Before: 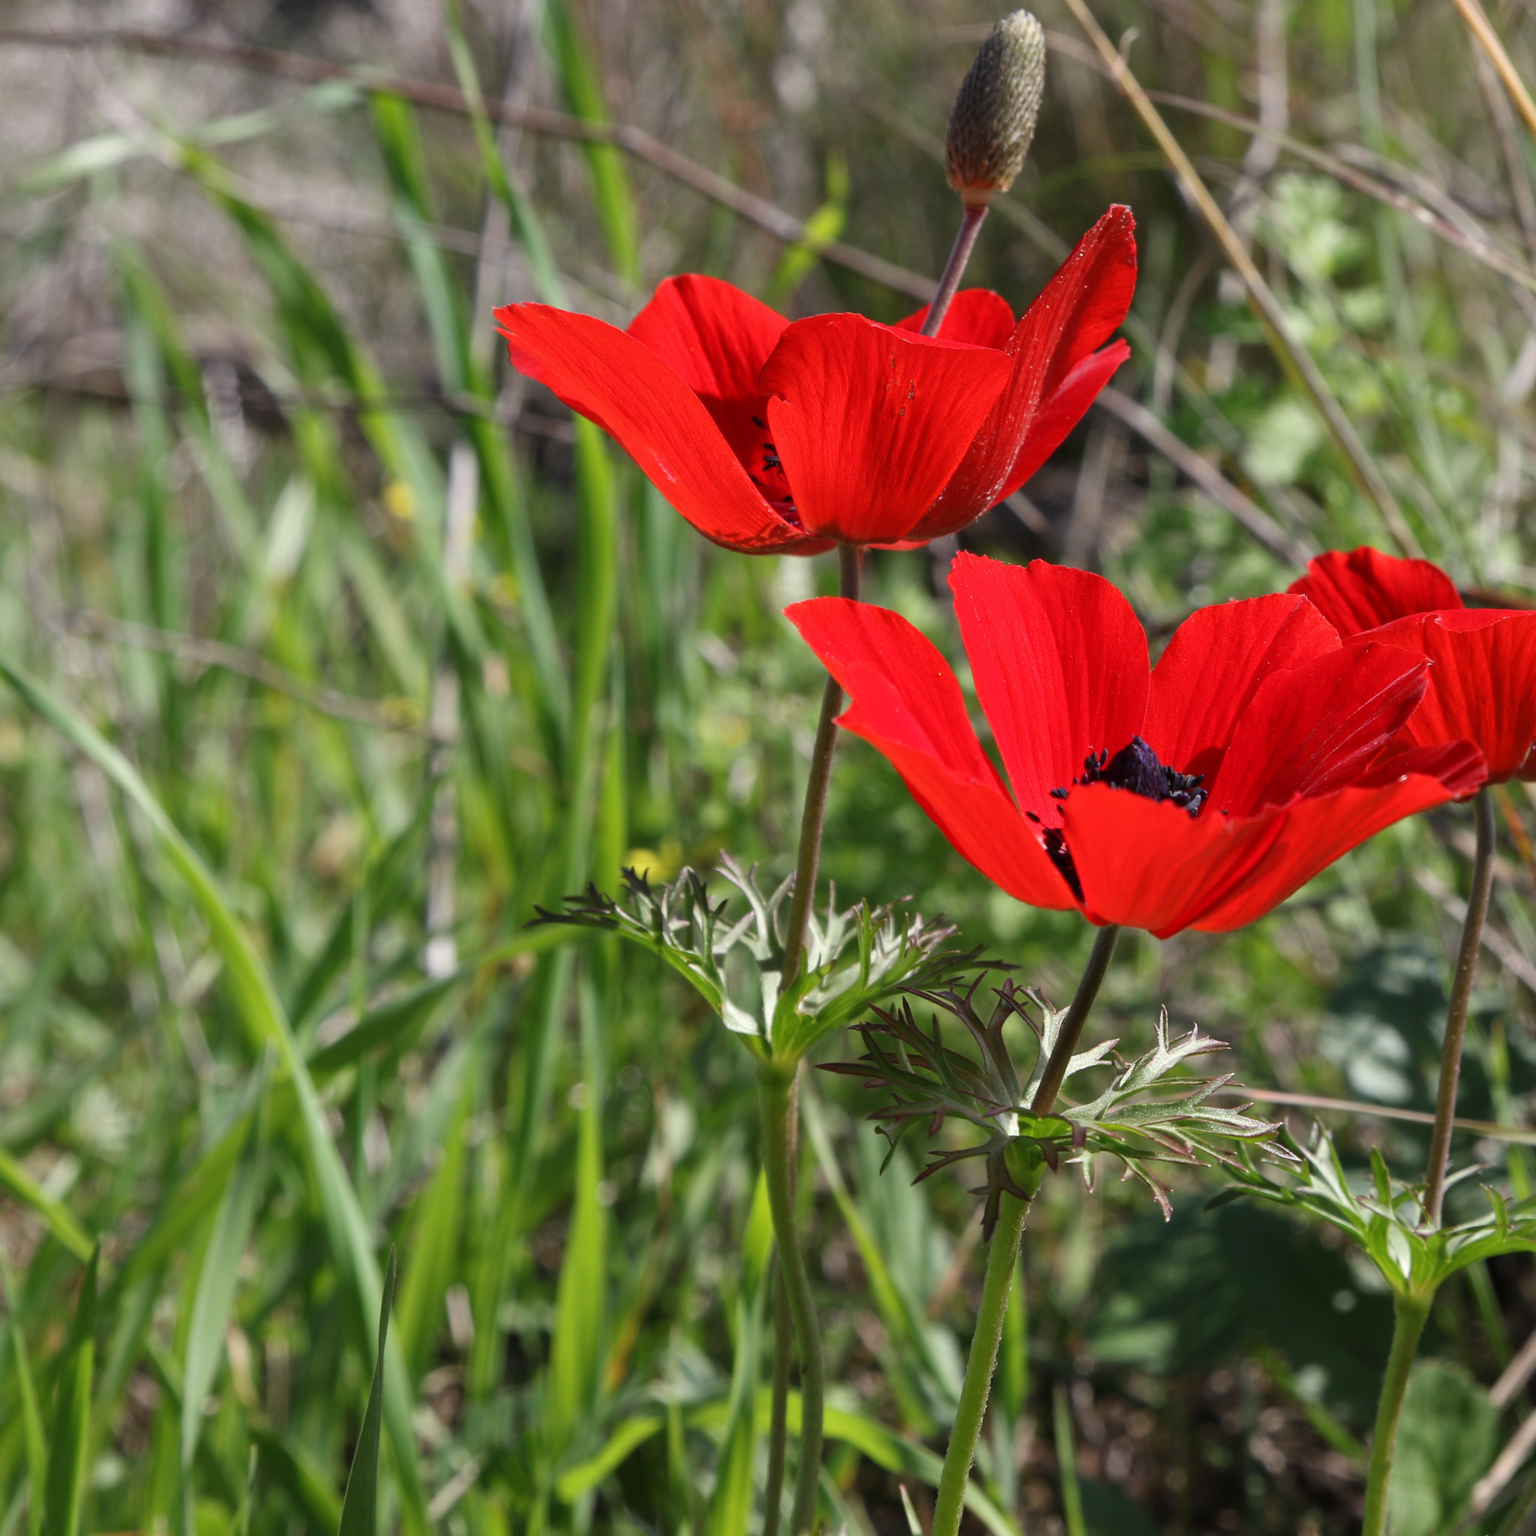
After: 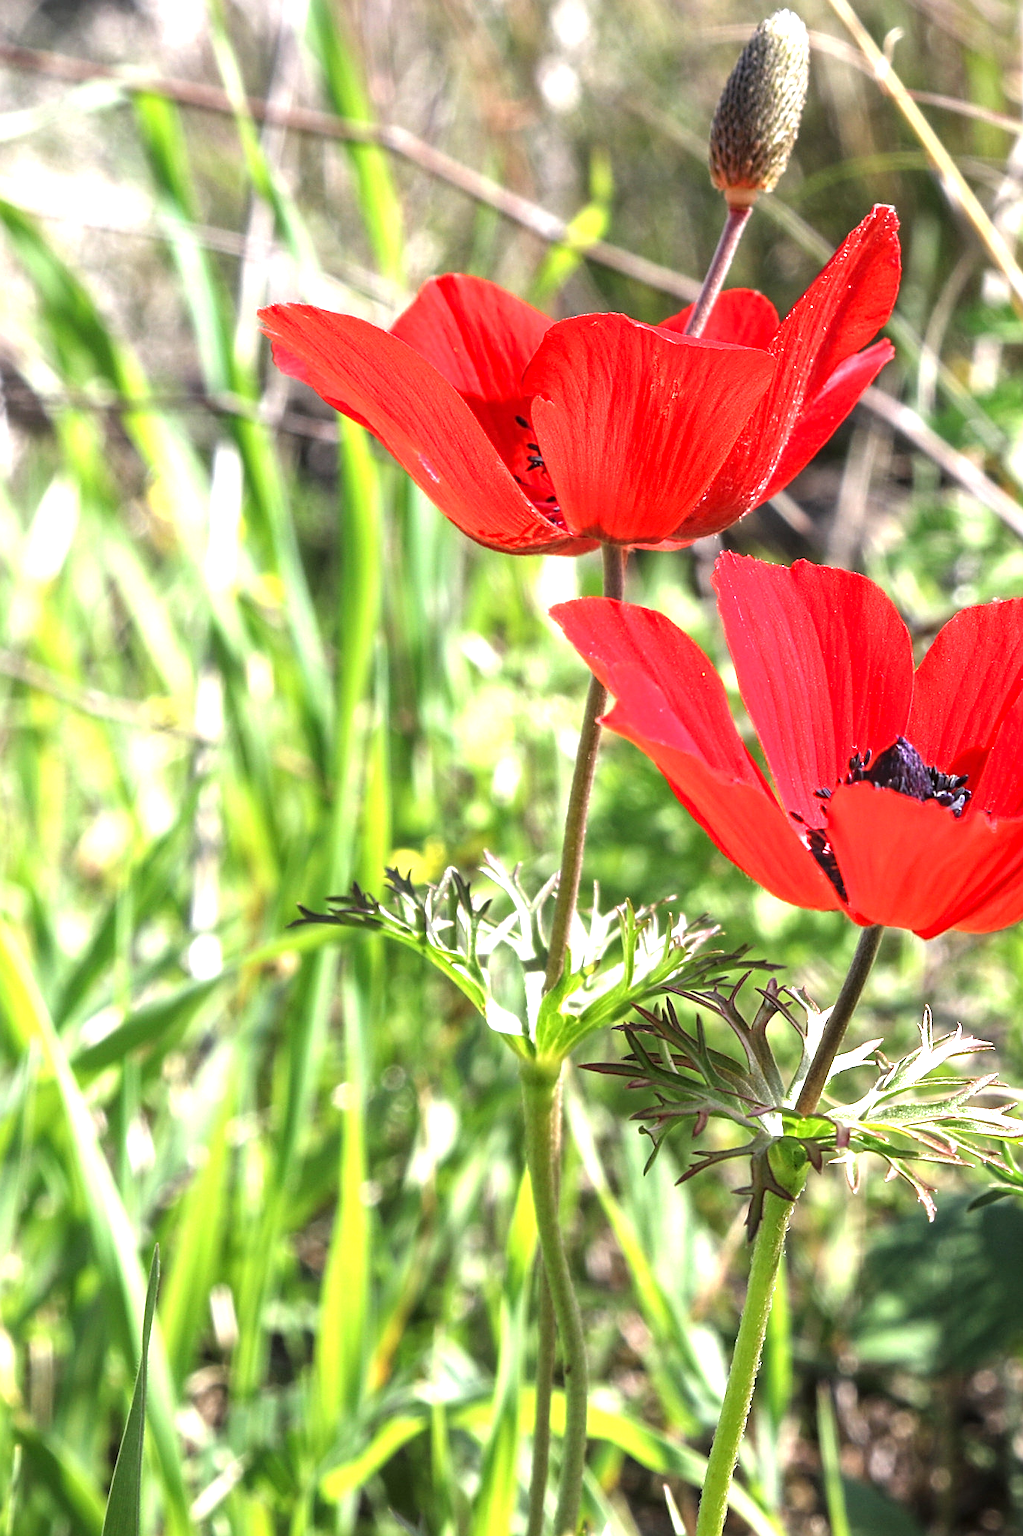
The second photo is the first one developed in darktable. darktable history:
tone equalizer: -8 EV -0.727 EV, -7 EV -0.715 EV, -6 EV -0.564 EV, -5 EV -0.391 EV, -3 EV 0.387 EV, -2 EV 0.6 EV, -1 EV 0.697 EV, +0 EV 0.76 EV
crop and rotate: left 15.396%, right 17.922%
local contrast: on, module defaults
sharpen: on, module defaults
exposure: black level correction 0, exposure 1.105 EV, compensate exposure bias true, compensate highlight preservation false
